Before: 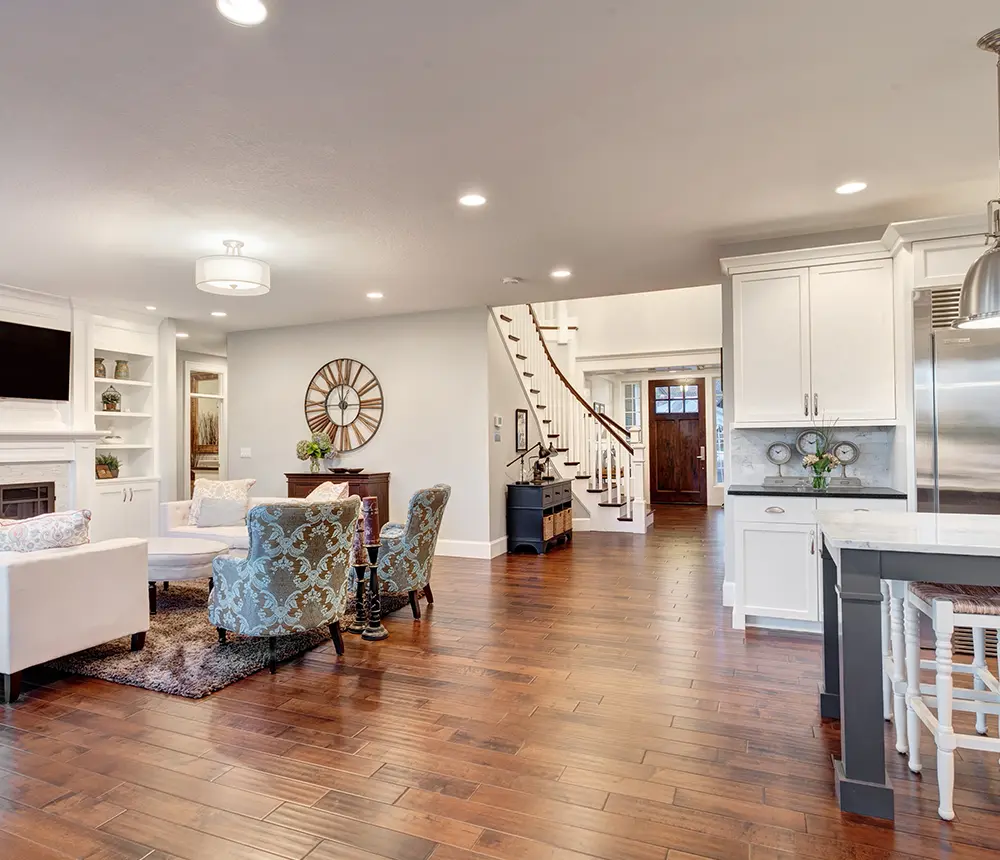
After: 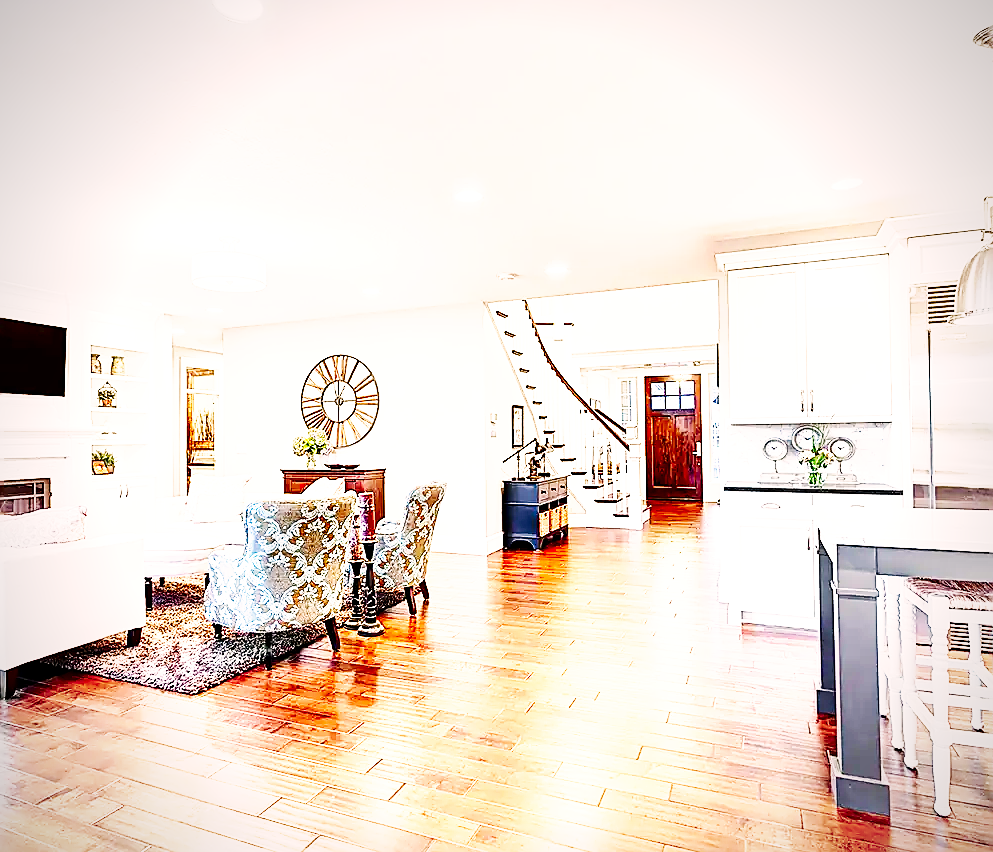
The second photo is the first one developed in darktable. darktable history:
color correction: highlights a* 3.22, highlights b* 1.93, saturation 1.19
local contrast: highlights 100%, shadows 100%, detail 120%, midtone range 0.2
crop: left 0.434%, top 0.485%, right 0.244%, bottom 0.386%
exposure: black level correction 0, exposure 1.173 EV, compensate exposure bias true, compensate highlight preservation false
vignetting: fall-off radius 60.92%
contrast brightness saturation: contrast 0.07, brightness -0.14, saturation 0.11
base curve: curves: ch0 [(0, 0) (0.007, 0.004) (0.027, 0.03) (0.046, 0.07) (0.207, 0.54) (0.442, 0.872) (0.673, 0.972) (1, 1)], preserve colors none
sharpen: radius 1.4, amount 1.25, threshold 0.7
